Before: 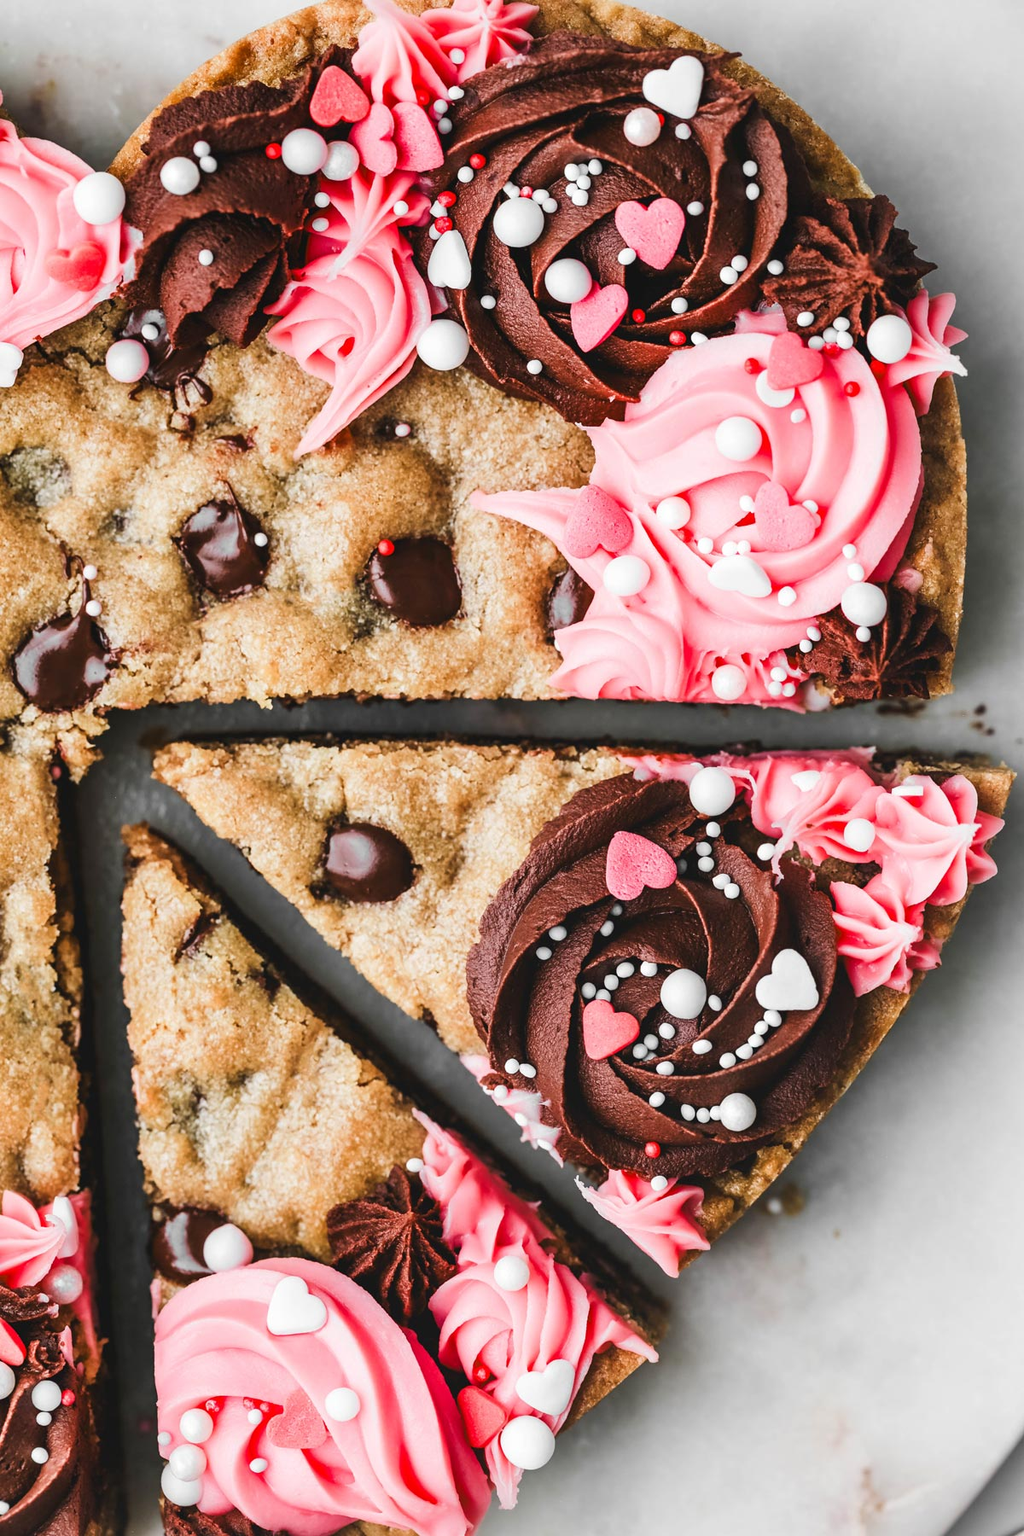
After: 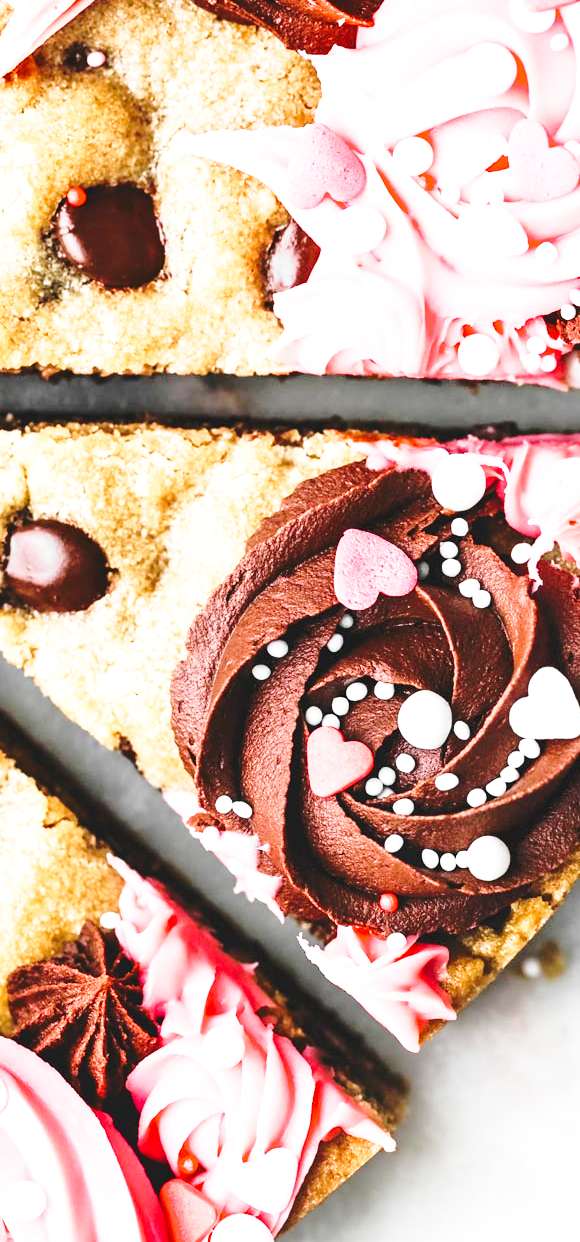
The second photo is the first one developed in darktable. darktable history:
crop: left 31.338%, top 24.731%, right 20.258%, bottom 6.23%
exposure: black level correction 0, exposure 0.498 EV, compensate highlight preservation false
tone equalizer: -8 EV -1.87 EV, -7 EV -1.16 EV, -6 EV -1.58 EV
base curve: curves: ch0 [(0, 0) (0.032, 0.037) (0.105, 0.228) (0.435, 0.76) (0.856, 0.983) (1, 1)], preserve colors none
